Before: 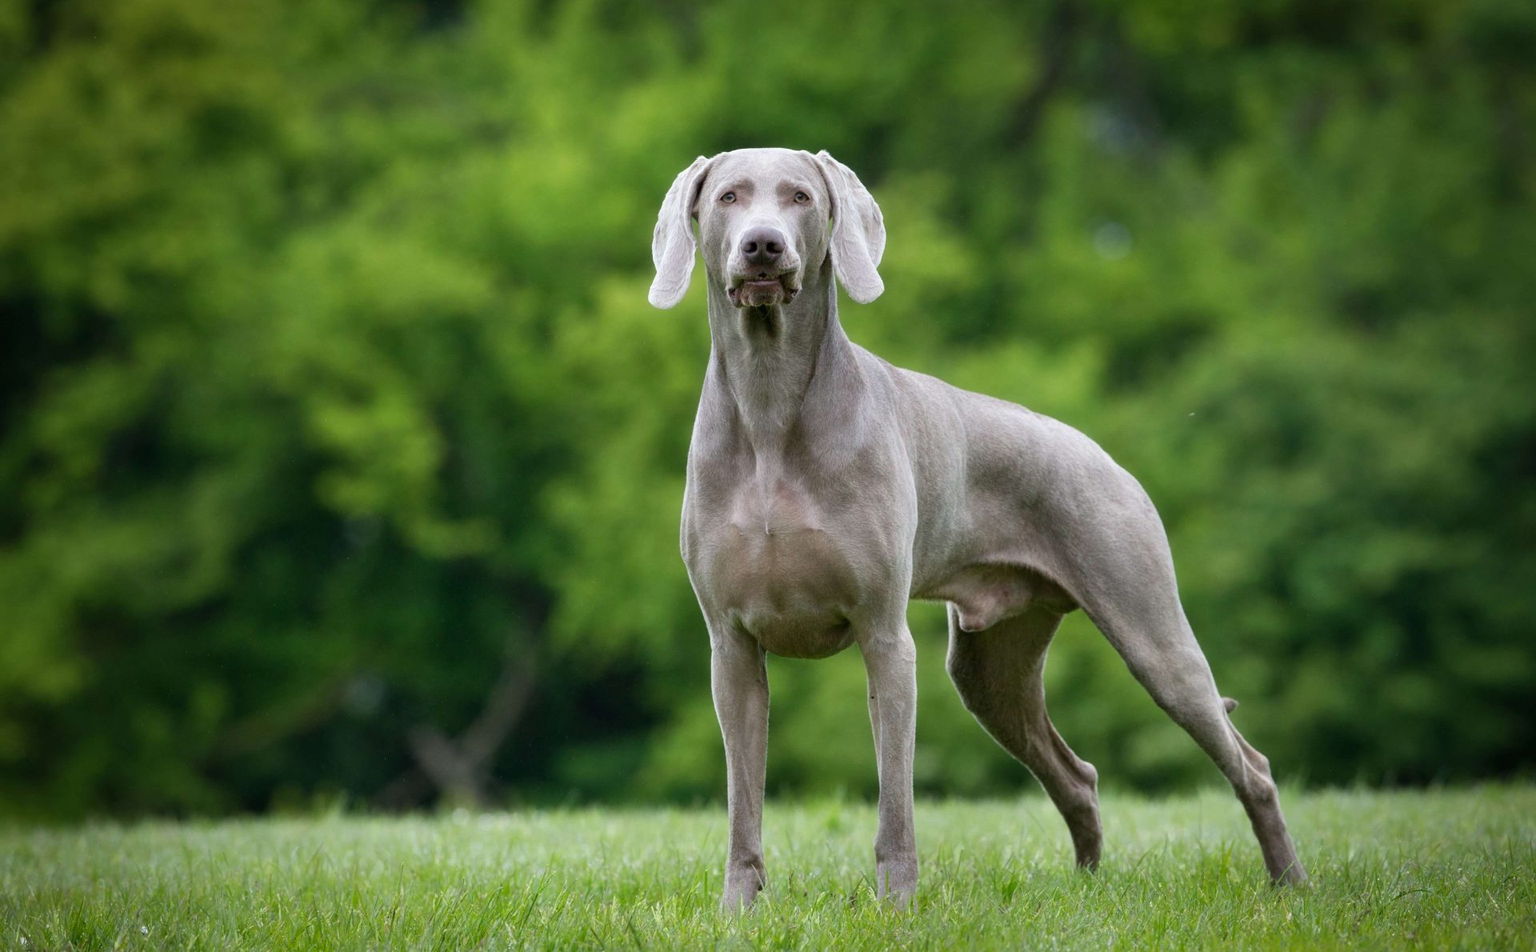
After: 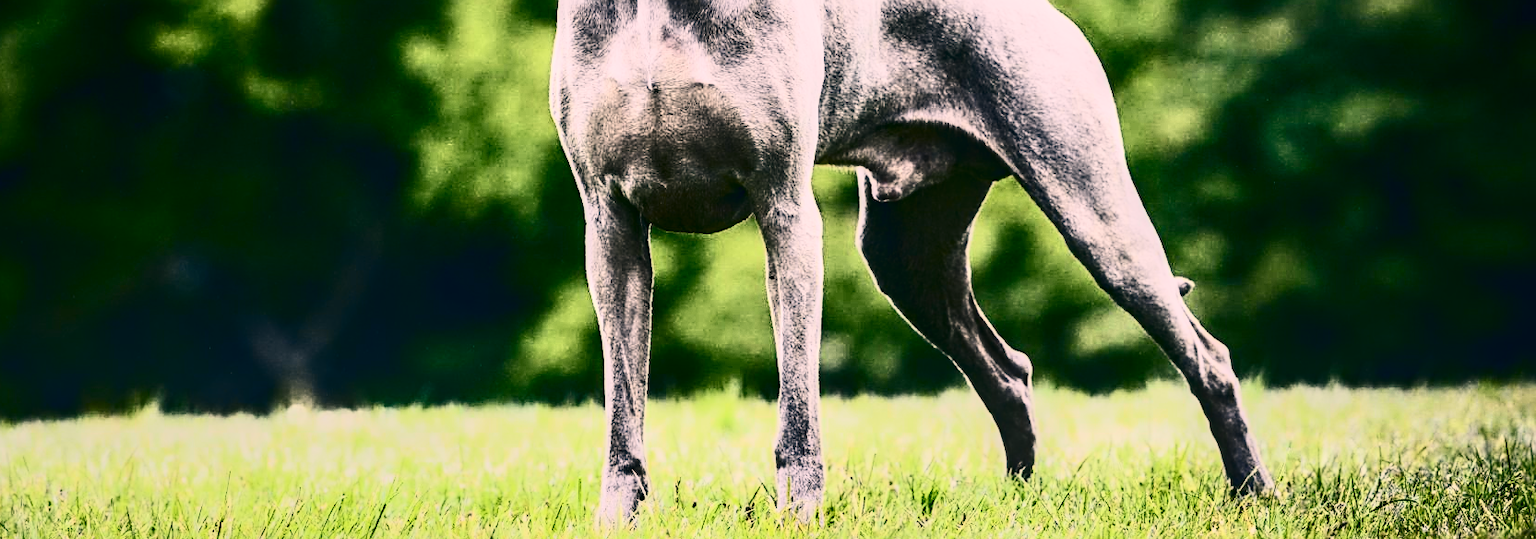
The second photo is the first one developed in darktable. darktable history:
crop and rotate: left 13.272%, top 48.067%, bottom 2.769%
color correction: highlights a* 14.37, highlights b* 5.84, shadows a* -4.92, shadows b* -15.98, saturation 0.828
contrast brightness saturation: contrast 0.94, brightness 0.201
shadows and highlights: radius 336.65, shadows 28.93, highlights color adjustment 49.1%, soften with gaussian
tone curve: curves: ch0 [(0, 0) (0.11, 0.081) (0.256, 0.259) (0.398, 0.475) (0.498, 0.611) (0.65, 0.757) (0.835, 0.883) (1, 0.961)]; ch1 [(0, 0) (0.346, 0.307) (0.408, 0.369) (0.453, 0.457) (0.482, 0.479) (0.502, 0.498) (0.521, 0.51) (0.553, 0.554) (0.618, 0.65) (0.693, 0.727) (1, 1)]; ch2 [(0, 0) (0.358, 0.362) (0.434, 0.46) (0.485, 0.494) (0.5, 0.494) (0.511, 0.508) (0.537, 0.55) (0.579, 0.599) (0.621, 0.693) (1, 1)], color space Lab, independent channels, preserve colors none
sharpen: radius 3.949
local contrast: on, module defaults
